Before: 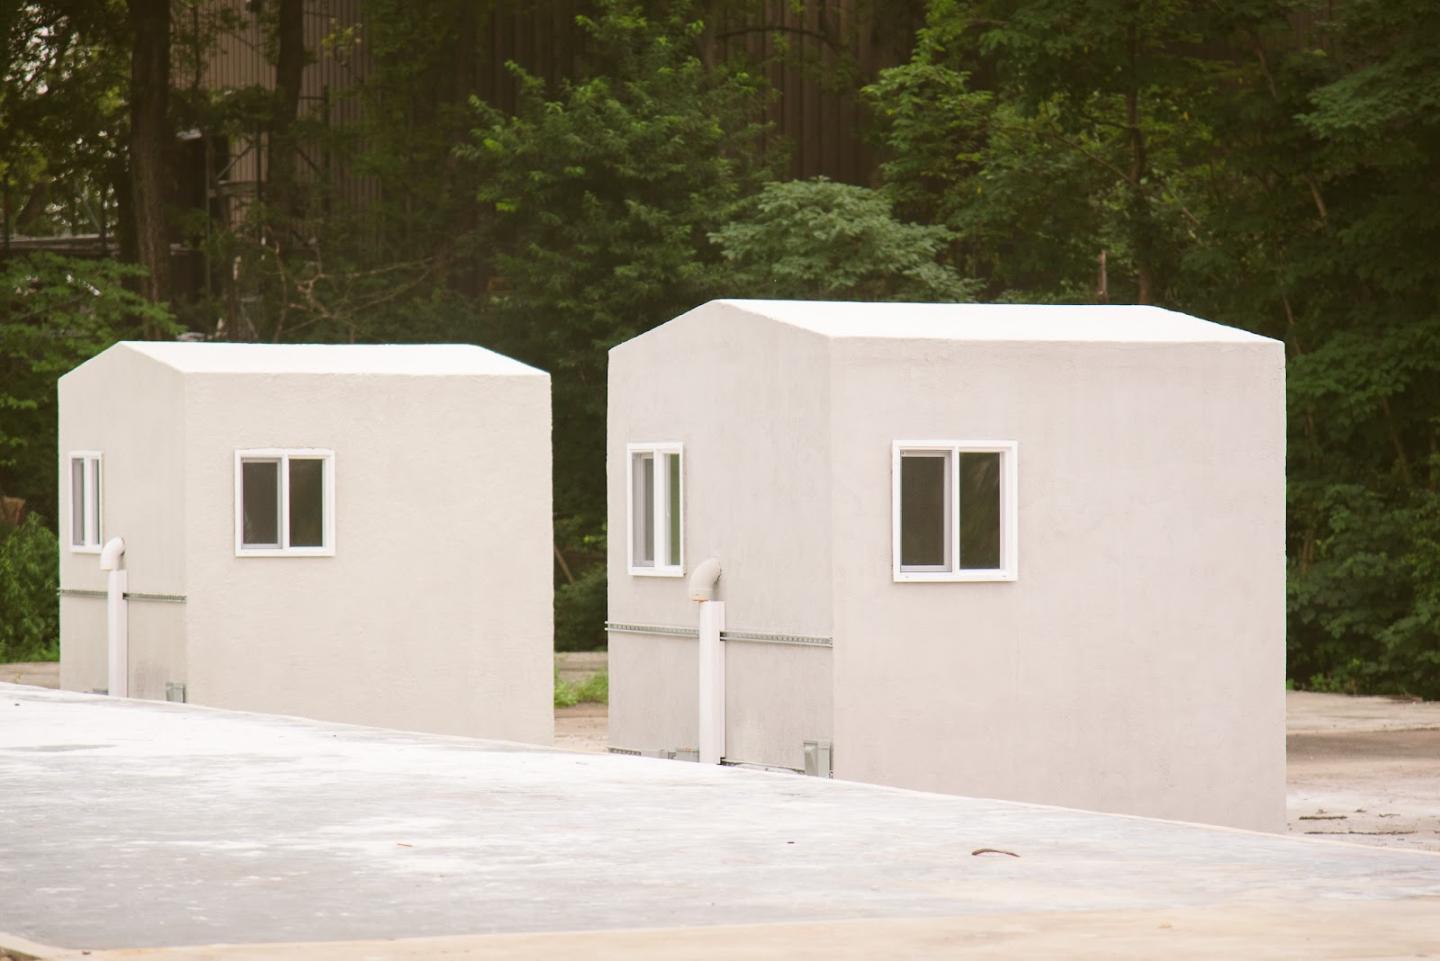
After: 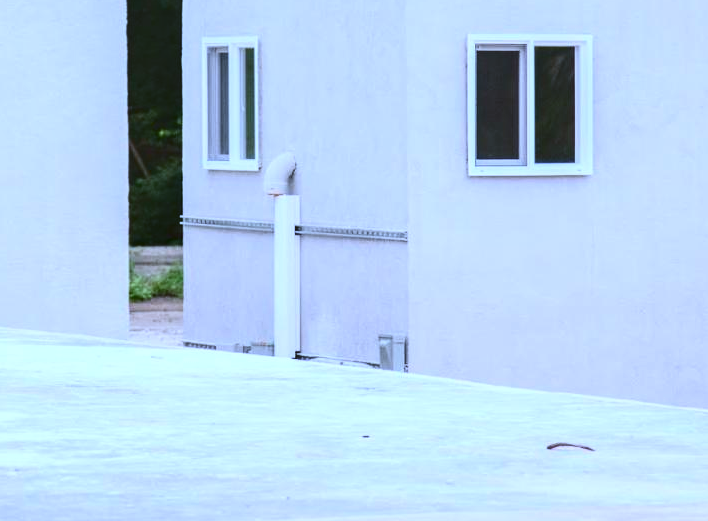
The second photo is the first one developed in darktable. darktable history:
contrast brightness saturation: contrast 0.237, brightness -0.237, saturation 0.148
color calibration: gray › normalize channels true, illuminant as shot in camera, adaptation linear Bradford (ICC v4), x 0.407, y 0.404, temperature 3577.98 K, gamut compression 0.012
crop: left 29.534%, top 42.271%, right 21.268%, bottom 3.48%
local contrast: on, module defaults
